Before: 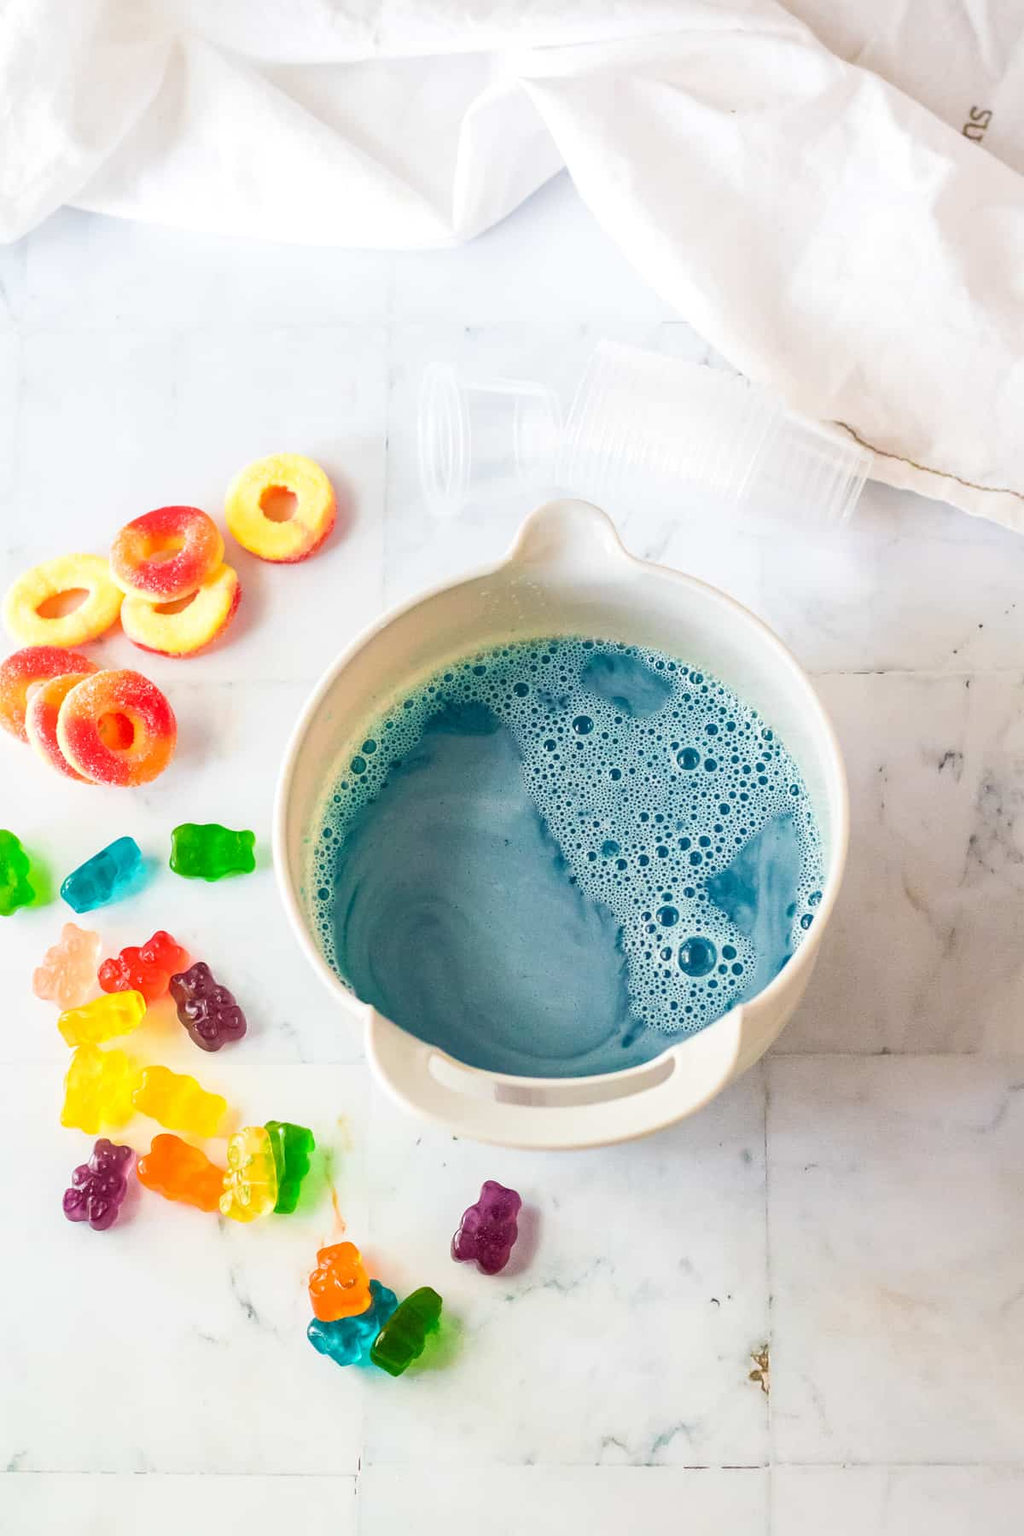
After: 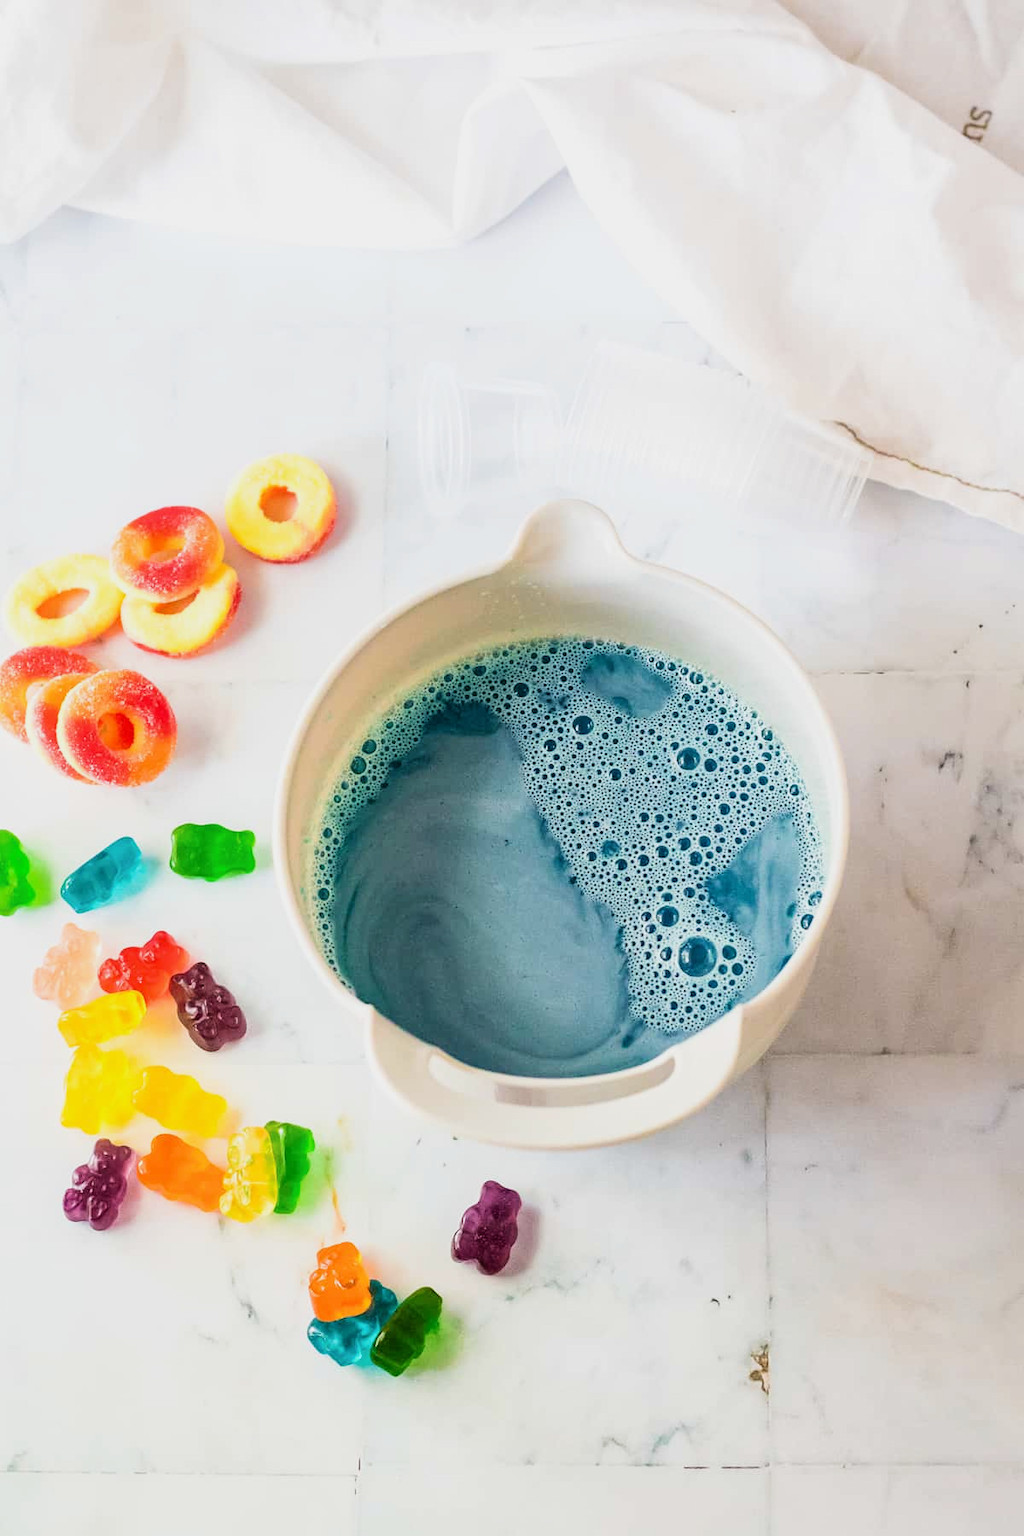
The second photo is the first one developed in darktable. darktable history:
filmic rgb: black relative exposure -5.11 EV, white relative exposure 3.21 EV, threshold 3.02 EV, hardness 3.47, contrast 1.187, highlights saturation mix -29.05%, iterations of high-quality reconstruction 10, enable highlight reconstruction true
